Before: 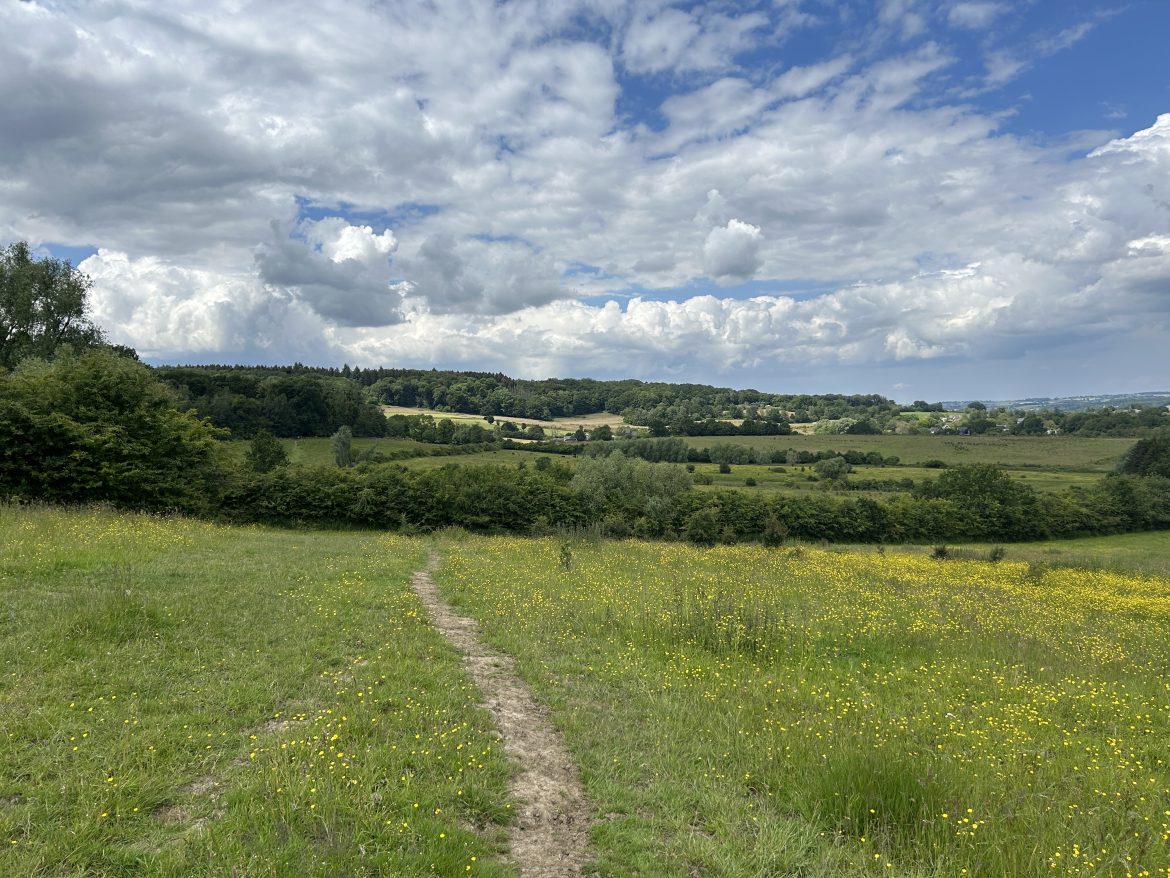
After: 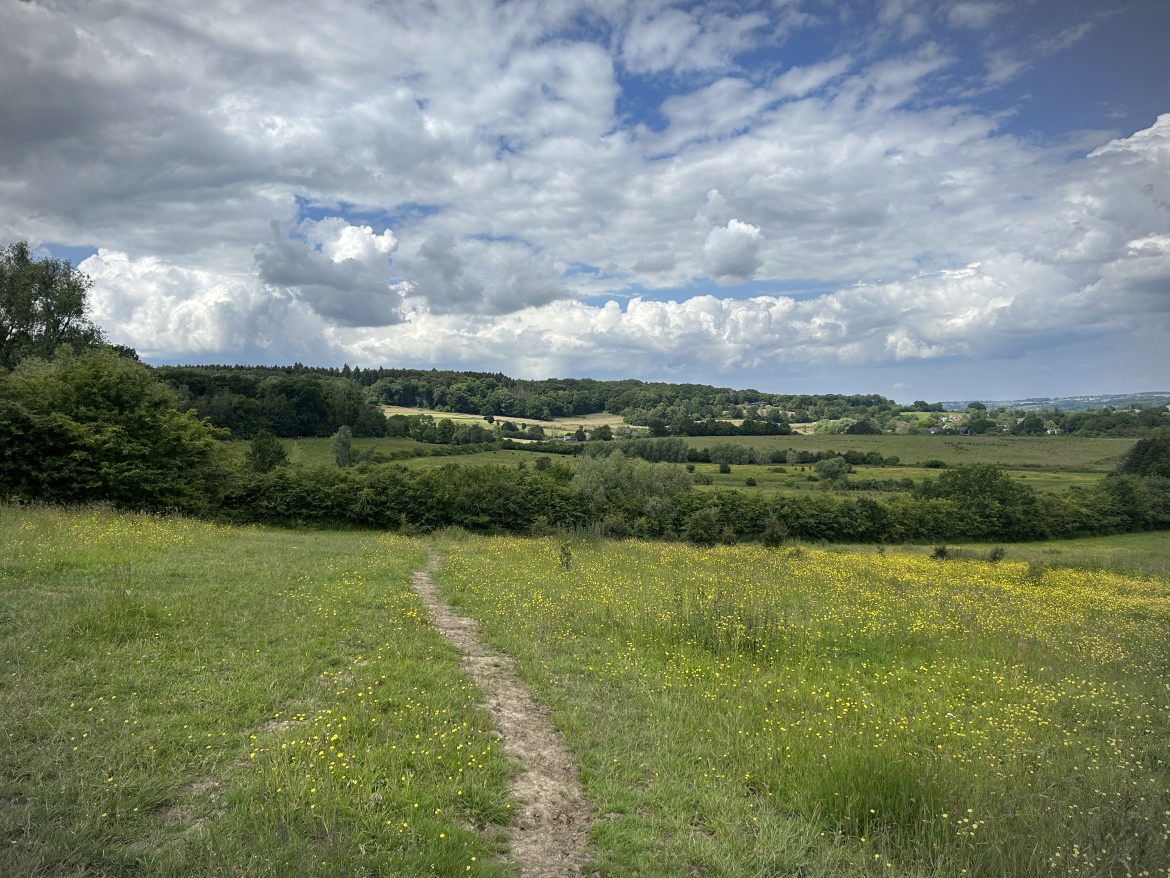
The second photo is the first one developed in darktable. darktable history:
vignetting: fall-off start 87.21%, automatic ratio true
